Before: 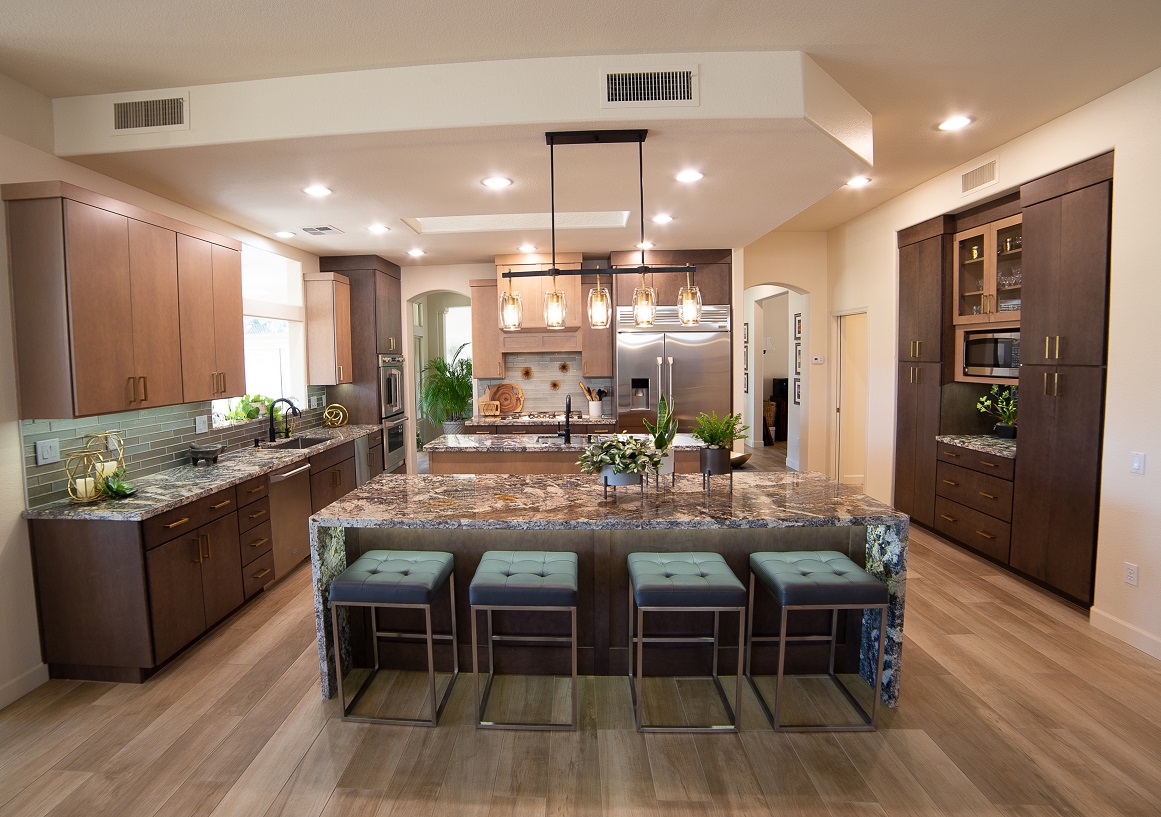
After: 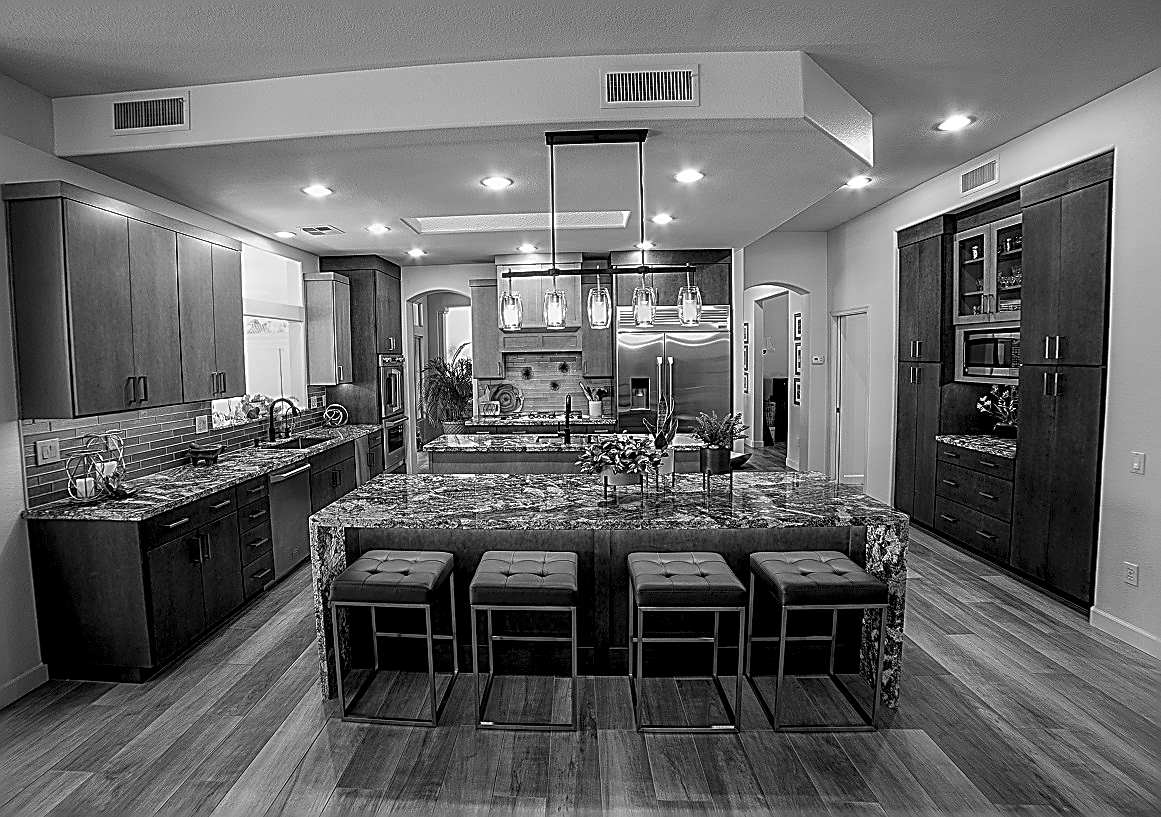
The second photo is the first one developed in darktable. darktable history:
monochrome: a 79.32, b 81.83, size 1.1
sharpen: amount 2
local contrast: highlights 19%, detail 186%
rgb curve: mode RGB, independent channels
